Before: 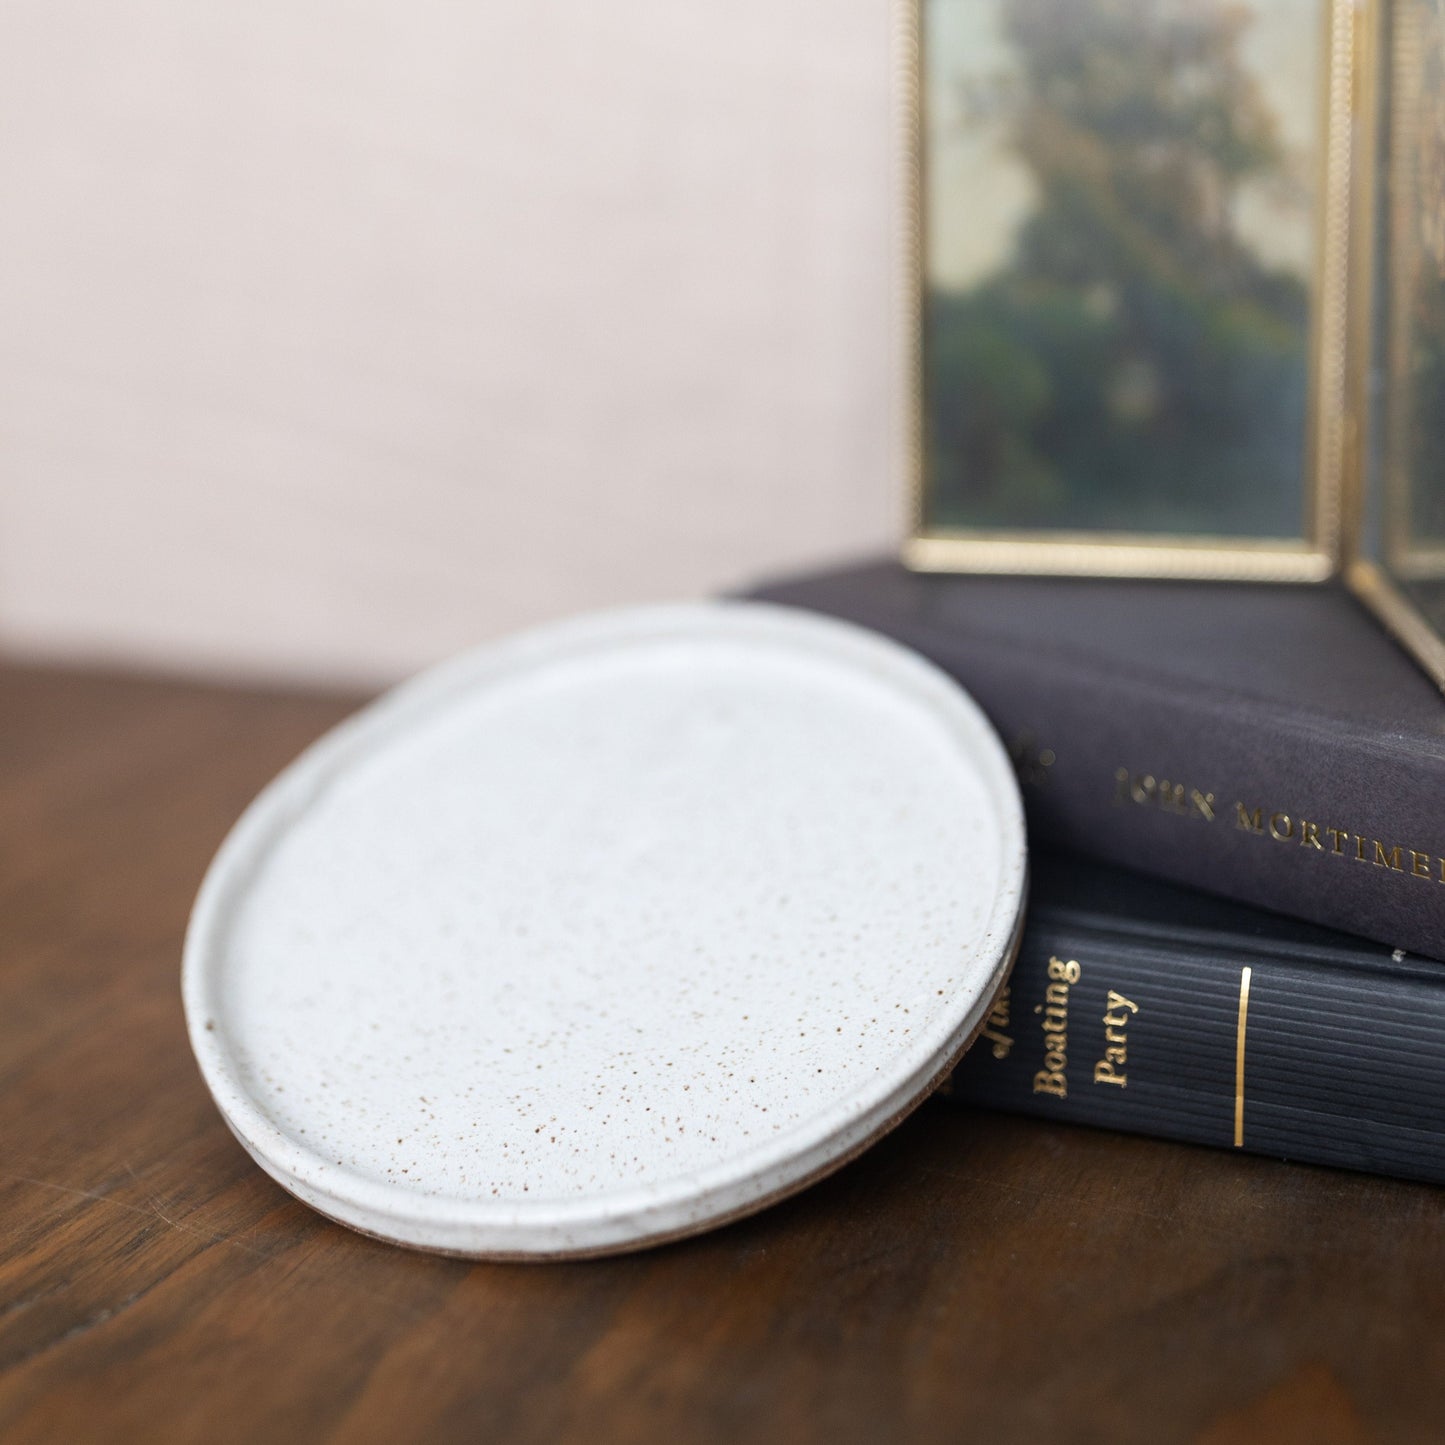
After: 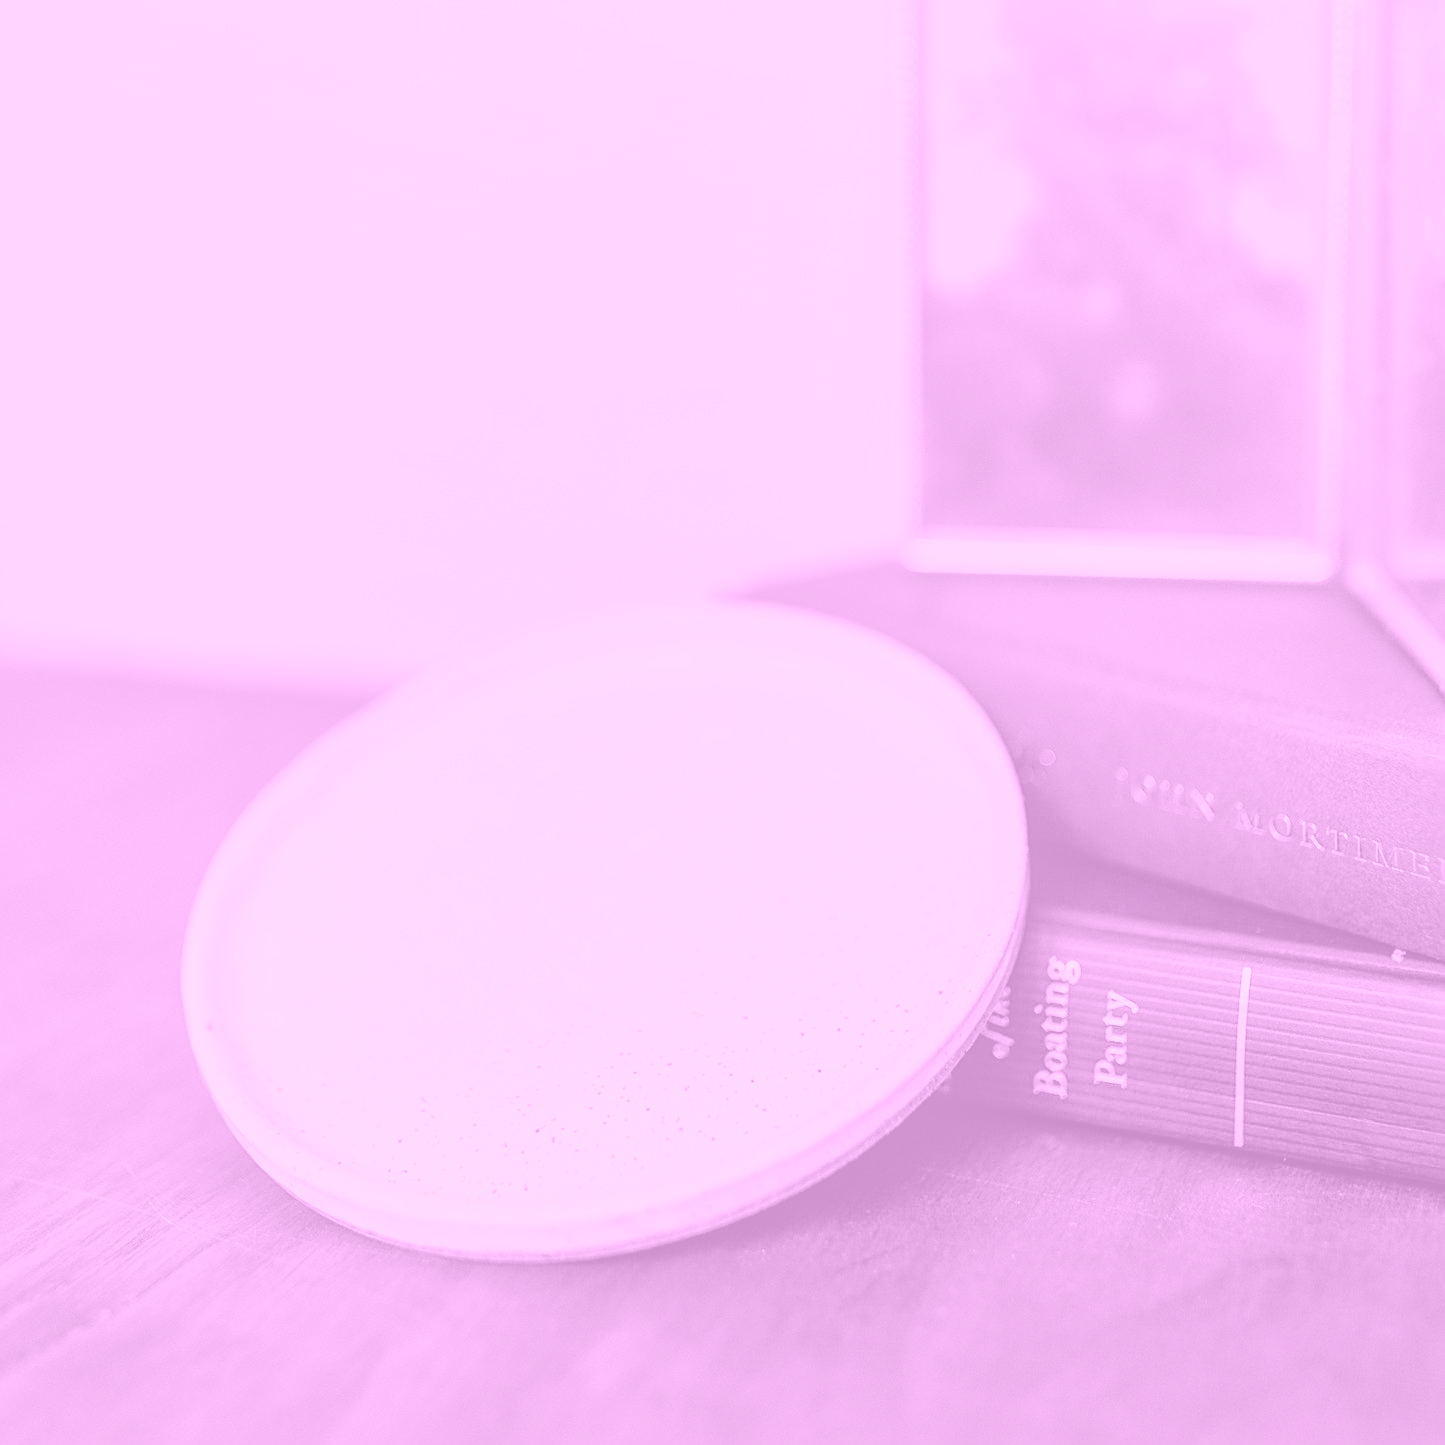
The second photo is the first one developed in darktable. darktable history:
sharpen: on, module defaults
contrast brightness saturation: brightness 0.18, saturation -0.5
local contrast: on, module defaults
filmic rgb: black relative exposure -7.75 EV, white relative exposure 4.4 EV, threshold 3 EV, hardness 3.76, latitude 38.11%, contrast 0.966, highlights saturation mix 10%, shadows ↔ highlights balance 4.59%, color science v4 (2020), enable highlight reconstruction true
color balance rgb: perceptual saturation grading › global saturation 20%, perceptual saturation grading › highlights -25%, perceptual saturation grading › shadows 50%
exposure: exposure 0.507 EV, compensate highlight preservation false
shadows and highlights: on, module defaults
colorize: hue 331.2°, saturation 69%, source mix 30.28%, lightness 69.02%, version 1
